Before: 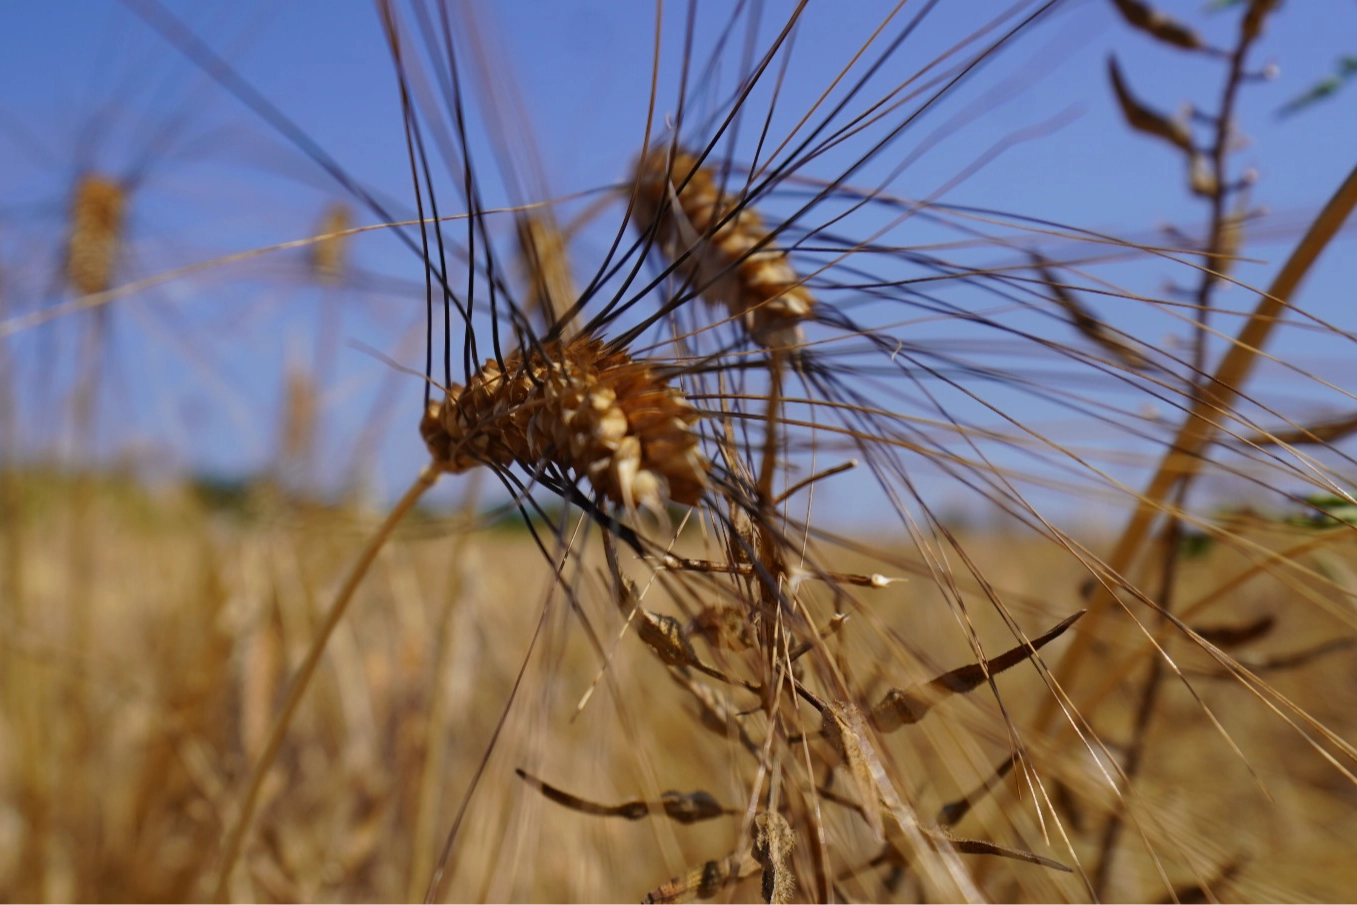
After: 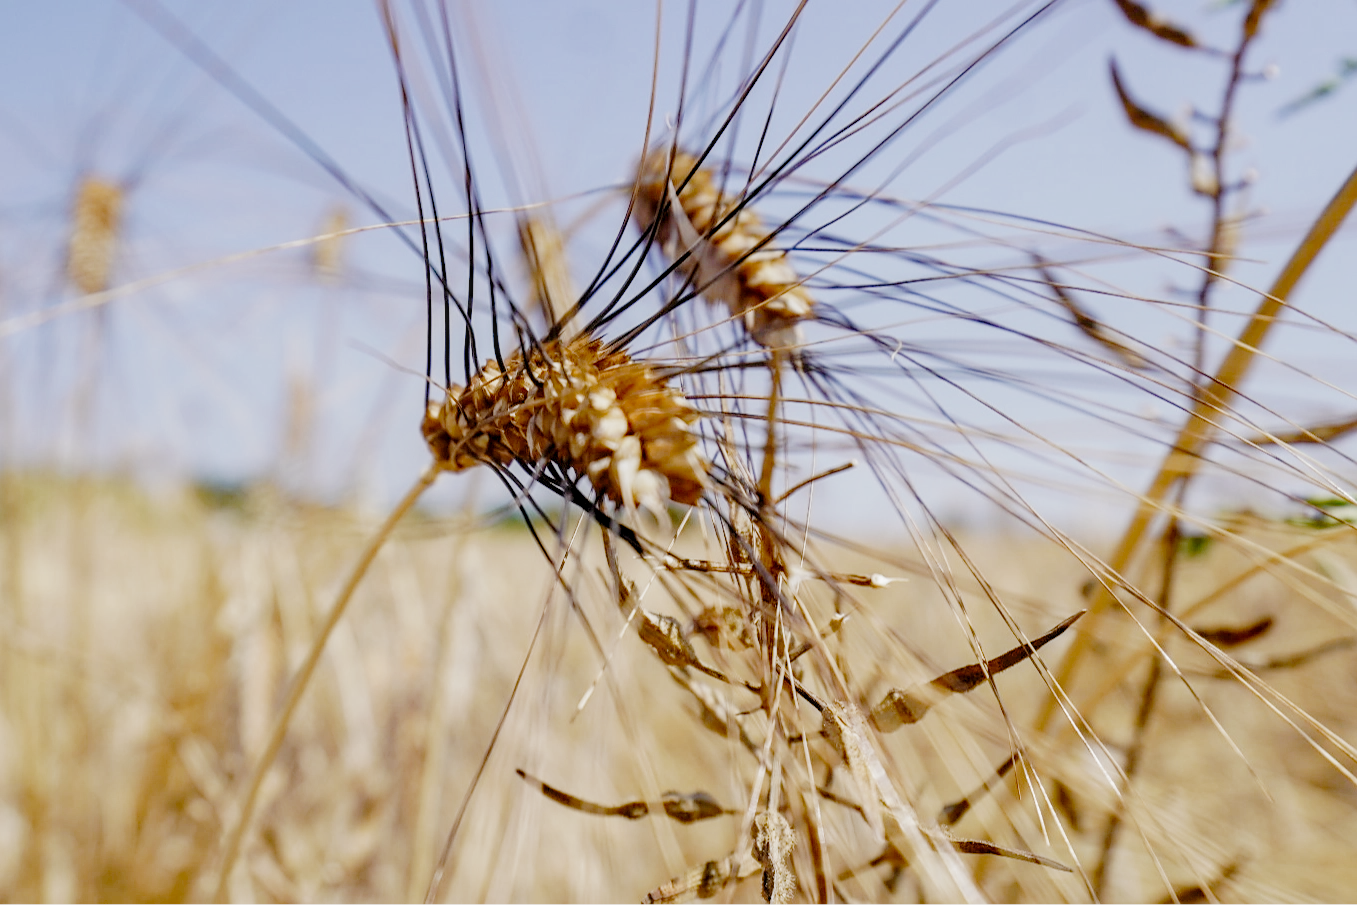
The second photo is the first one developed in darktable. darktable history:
exposure: black level correction 0, exposure 2.086 EV, compensate exposure bias true, compensate highlight preservation false
sharpen: radius 1.55, amount 0.375, threshold 1.389
tone curve: curves: ch0 [(0, 0) (0.003, 0.018) (0.011, 0.019) (0.025, 0.024) (0.044, 0.037) (0.069, 0.053) (0.1, 0.075) (0.136, 0.105) (0.177, 0.136) (0.224, 0.179) (0.277, 0.244) (0.335, 0.319) (0.399, 0.4) (0.468, 0.495) (0.543, 0.58) (0.623, 0.671) (0.709, 0.757) (0.801, 0.838) (0.898, 0.913) (1, 1)], preserve colors none
local contrast: detail 142%
filmic rgb: black relative exposure -4.49 EV, white relative exposure 6.58 EV, threshold 5.96 EV, hardness 1.83, contrast 0.505, preserve chrominance no, color science v3 (2019), use custom middle-gray values true, enable highlight reconstruction true
